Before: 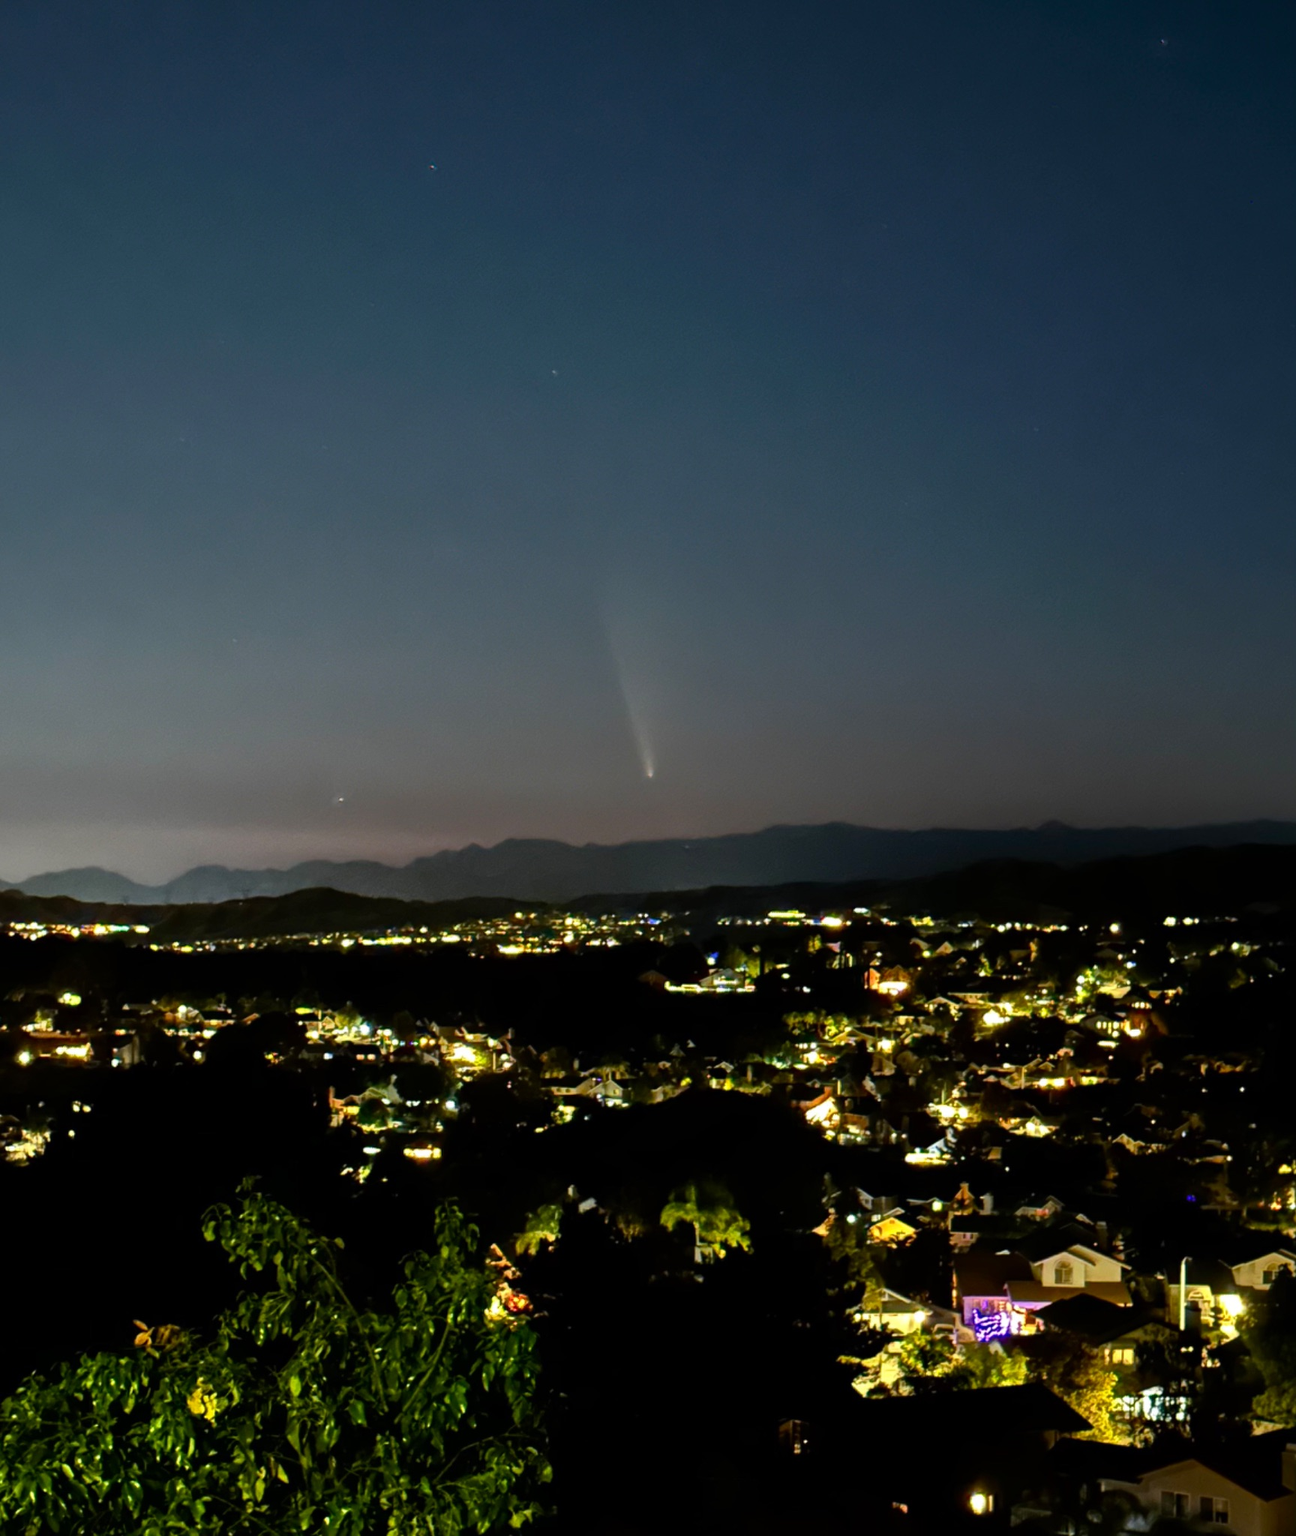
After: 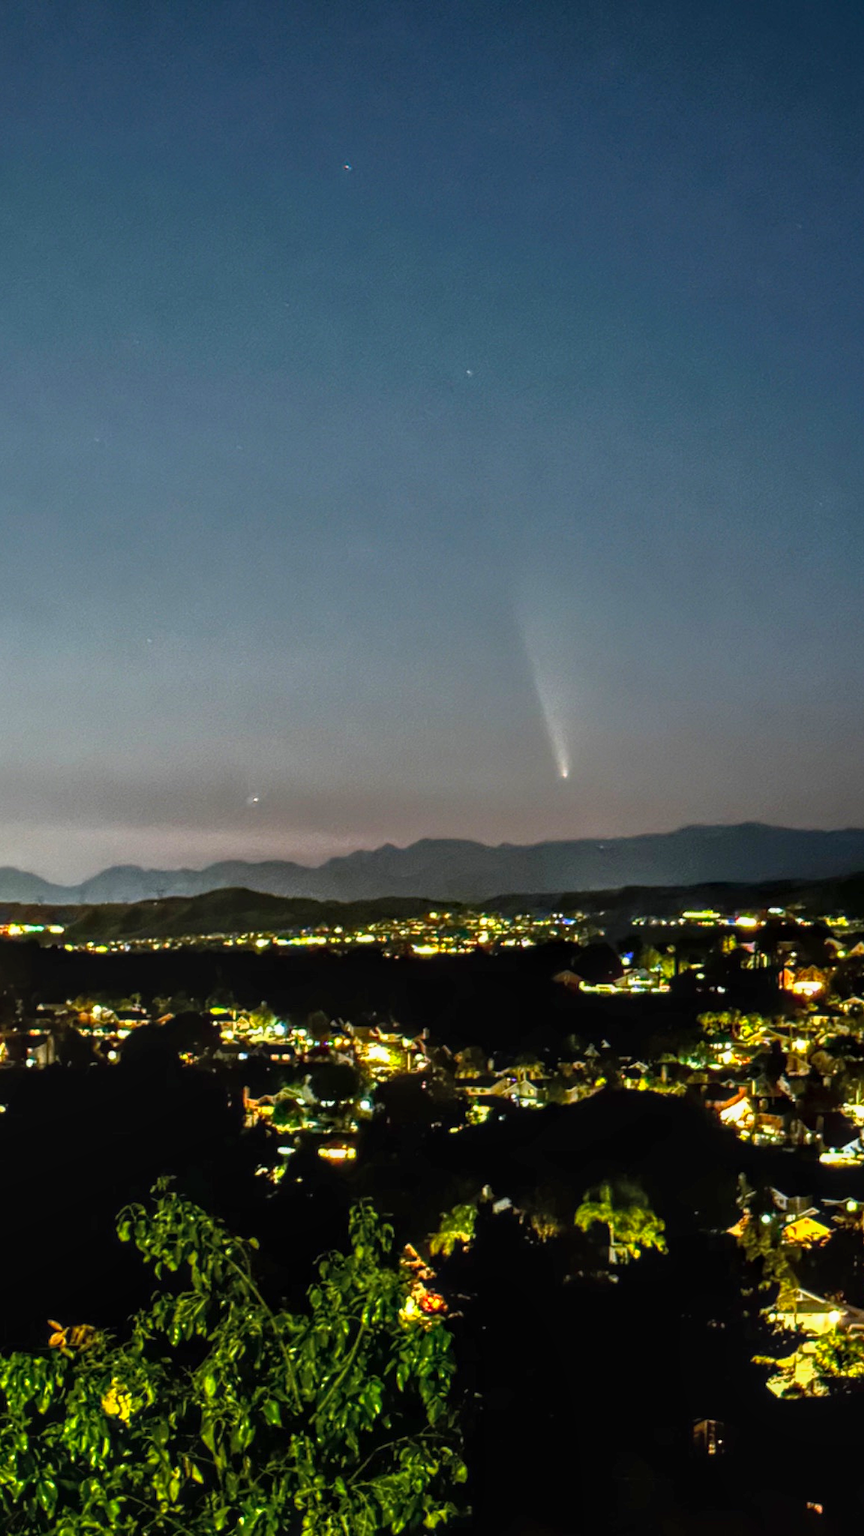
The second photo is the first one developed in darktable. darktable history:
local contrast: highlights 66%, shadows 33%, detail 166%, midtone range 0.2
crop and rotate: left 6.617%, right 26.717%
exposure: black level correction 0.001, exposure 0.955 EV, compensate exposure bias true, compensate highlight preservation false
